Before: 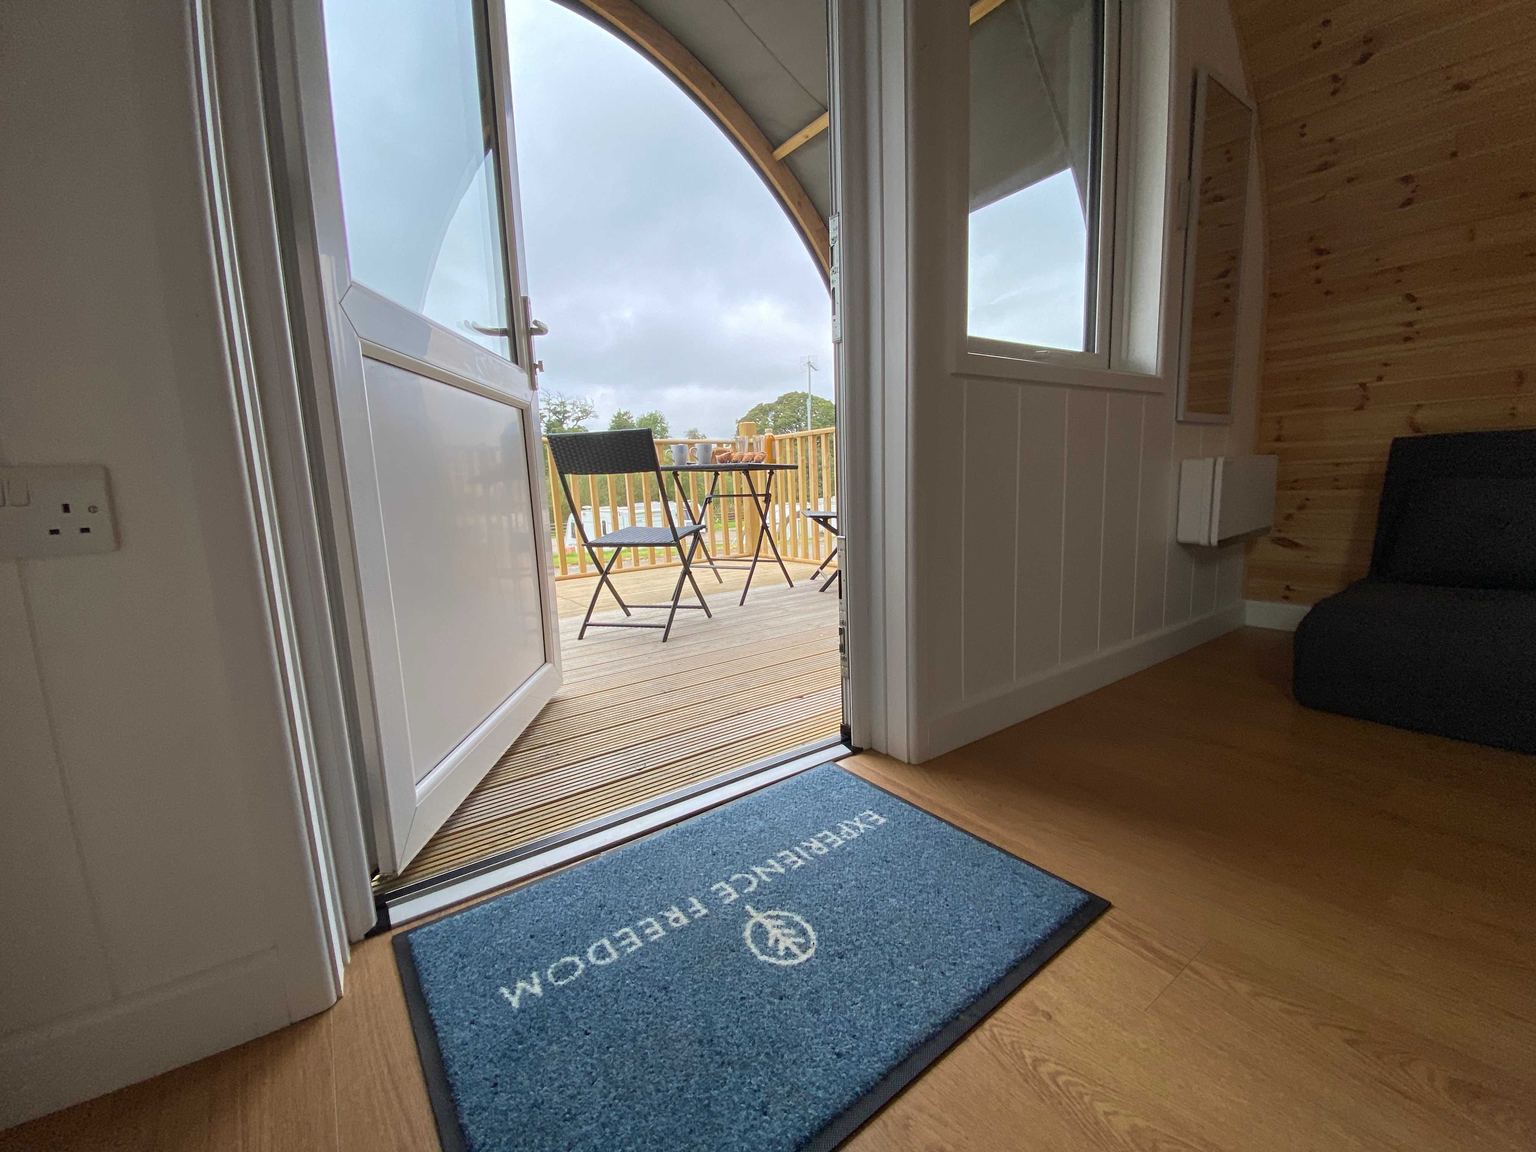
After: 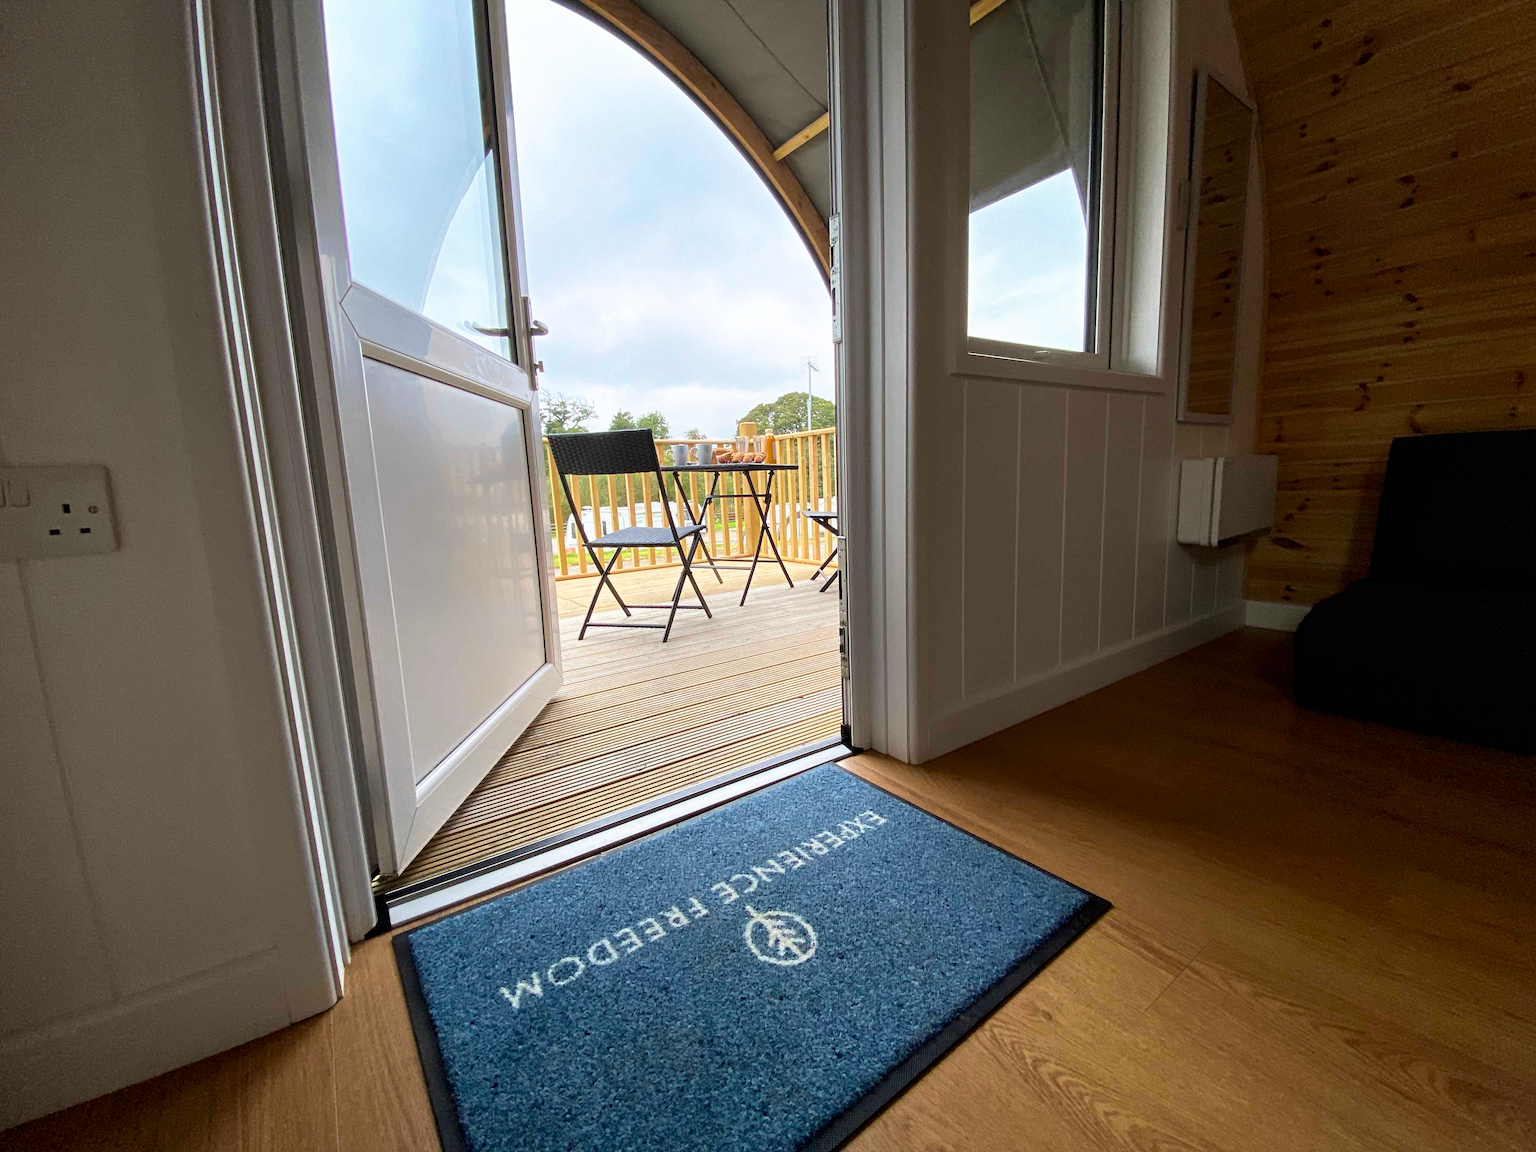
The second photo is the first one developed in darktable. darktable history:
tone curve: curves: ch0 [(0, 0) (0.003, 0) (0.011, 0.001) (0.025, 0.003) (0.044, 0.004) (0.069, 0.007) (0.1, 0.01) (0.136, 0.033) (0.177, 0.082) (0.224, 0.141) (0.277, 0.208) (0.335, 0.282) (0.399, 0.363) (0.468, 0.451) (0.543, 0.545) (0.623, 0.647) (0.709, 0.756) (0.801, 0.87) (0.898, 0.972) (1, 1)], preserve colors none
